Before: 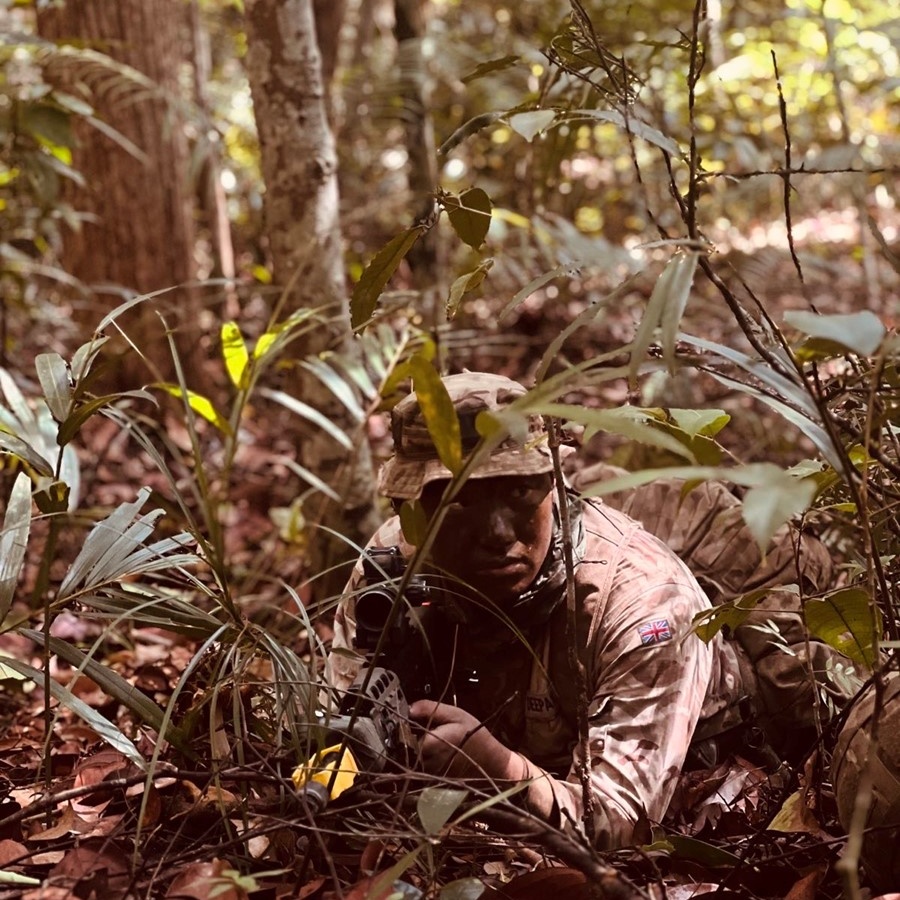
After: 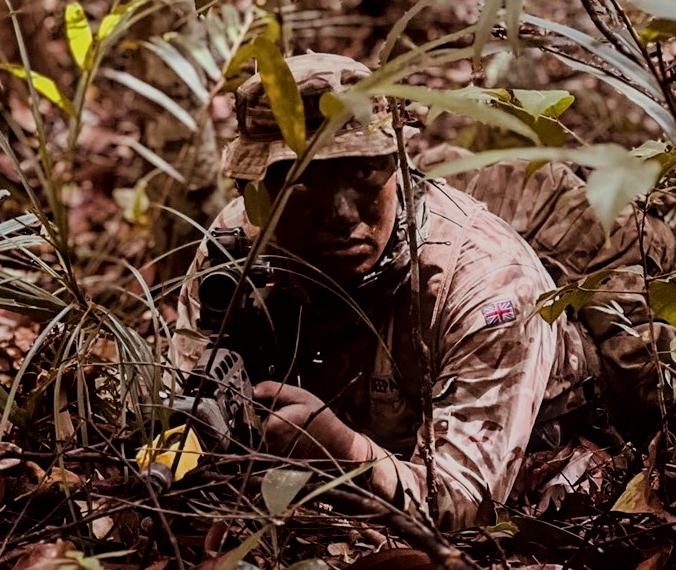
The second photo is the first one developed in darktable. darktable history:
sharpen: amount 0.201
local contrast: on, module defaults
crop and rotate: left 17.37%, top 35.539%, right 7.472%, bottom 1.033%
tone equalizer: on, module defaults
filmic rgb: black relative exposure -7.65 EV, white relative exposure 4.56 EV, hardness 3.61, iterations of high-quality reconstruction 0
